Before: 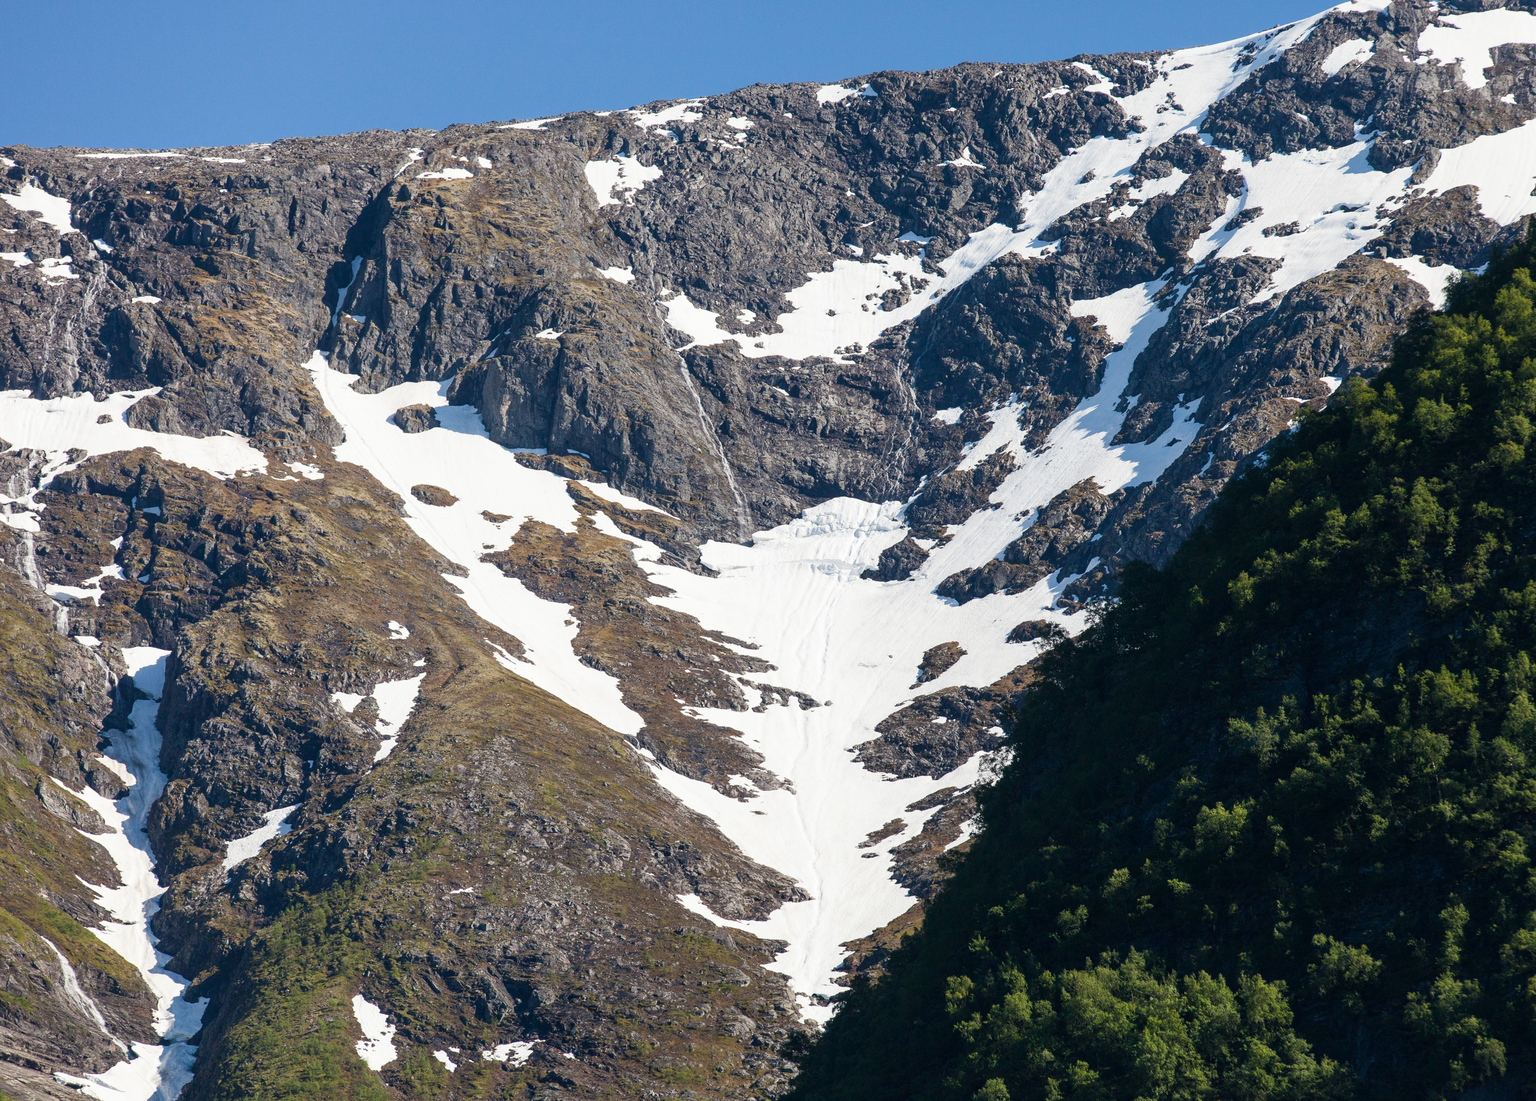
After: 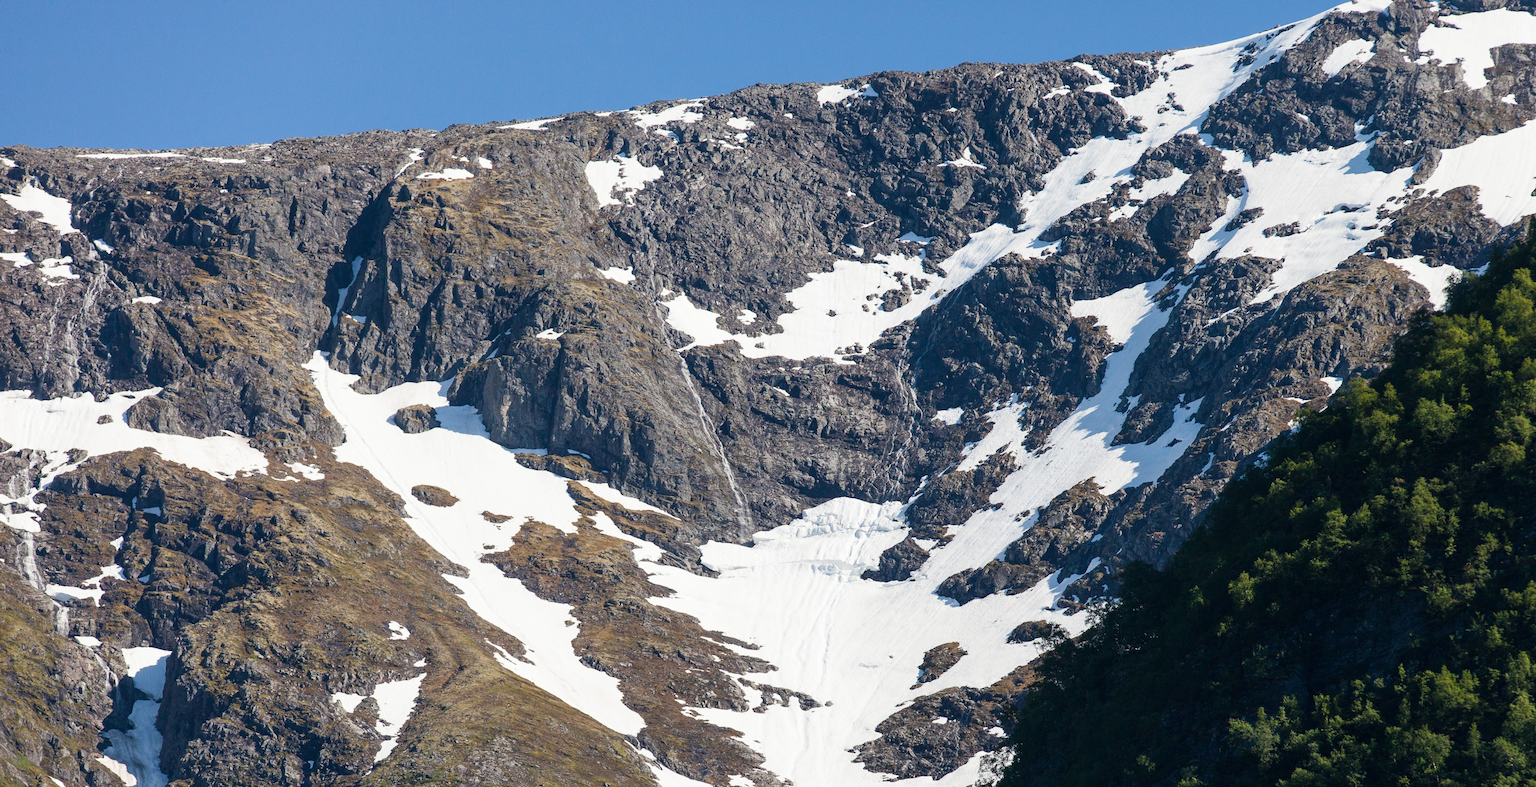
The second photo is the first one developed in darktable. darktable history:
crop: right 0%, bottom 28.531%
